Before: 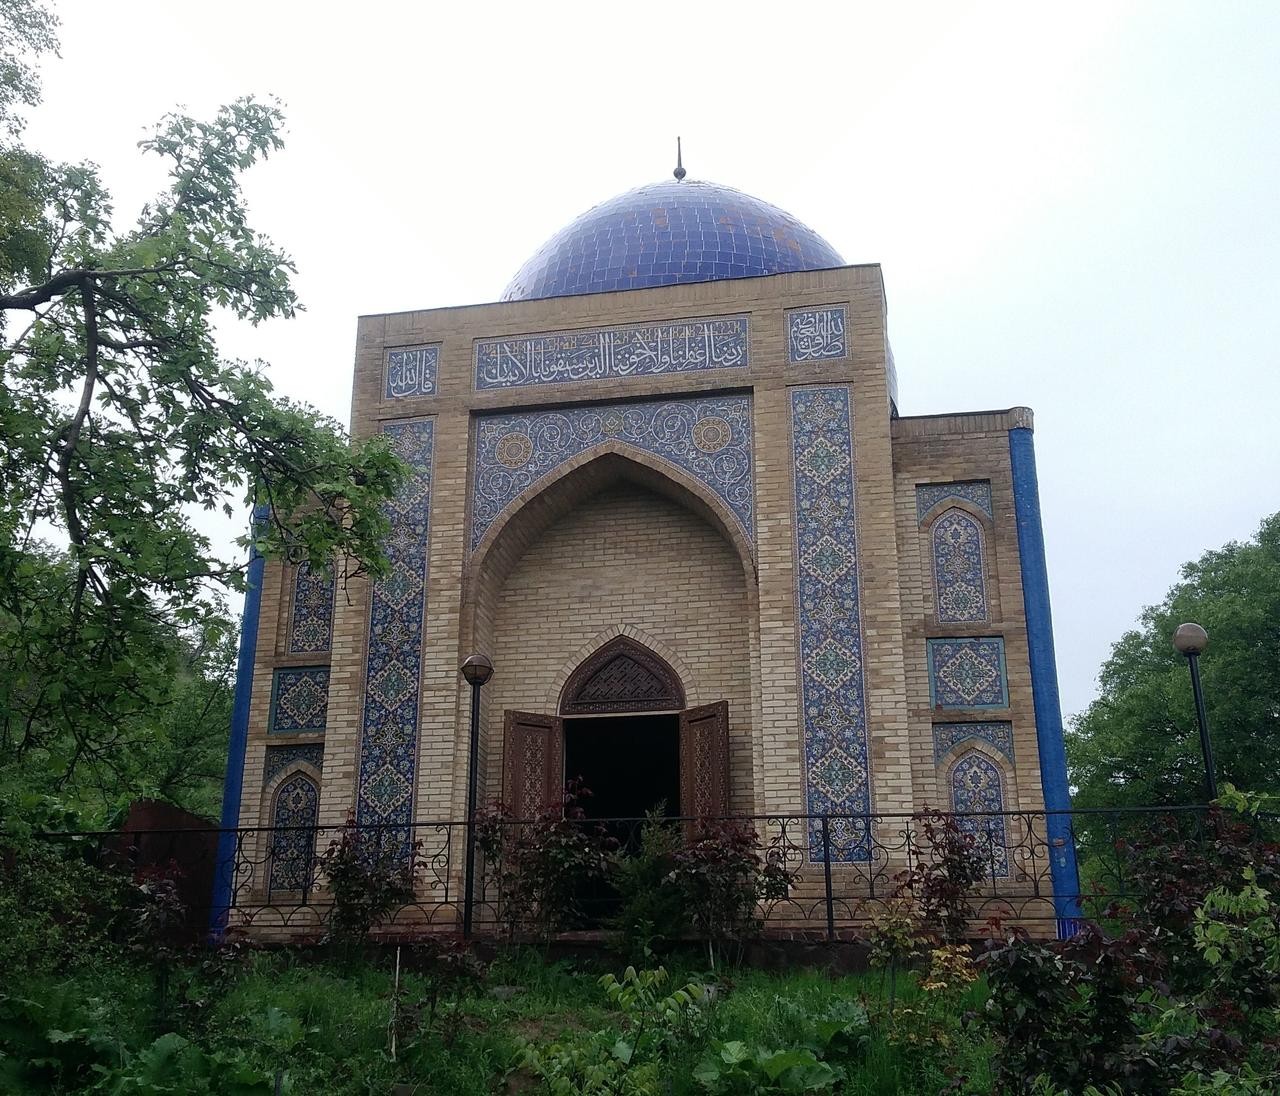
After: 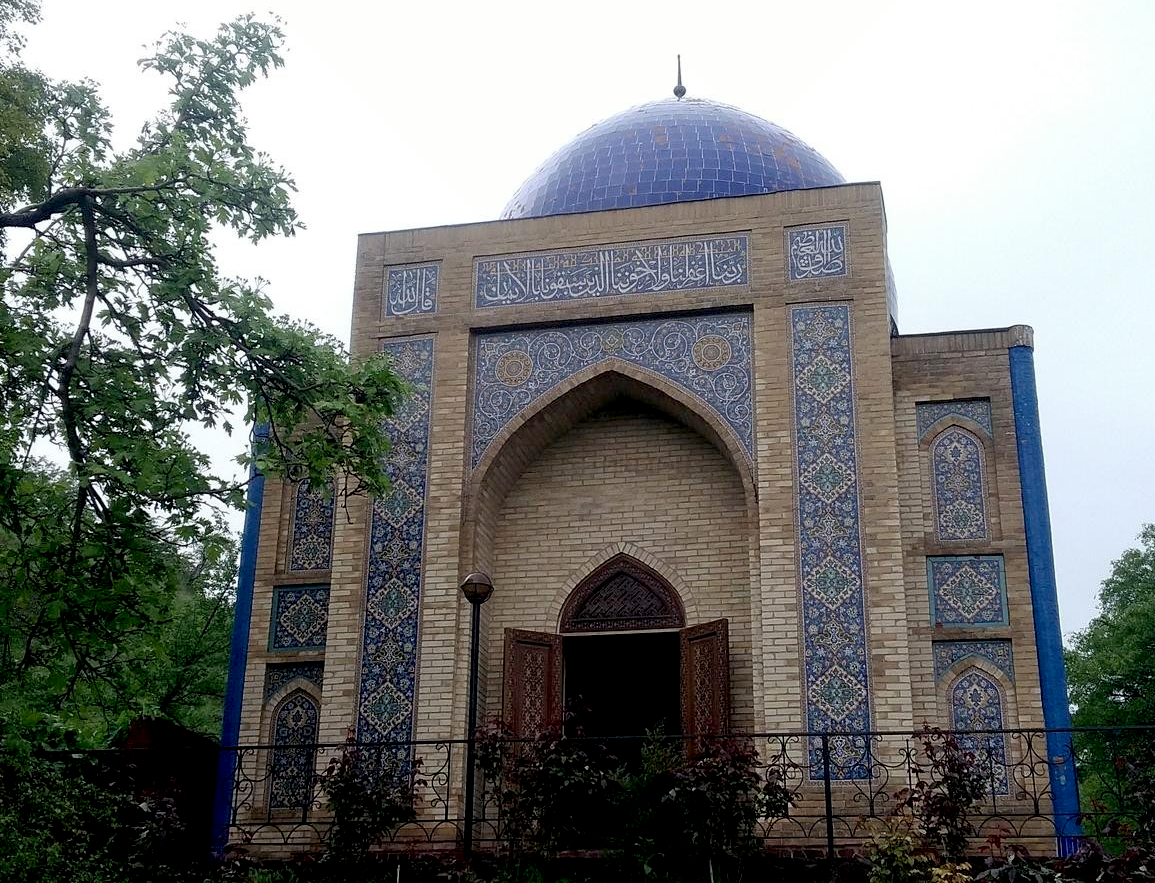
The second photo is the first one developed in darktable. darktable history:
exposure: black level correction 0.012, compensate highlight preservation false
crop: top 7.49%, right 9.717%, bottom 11.943%
